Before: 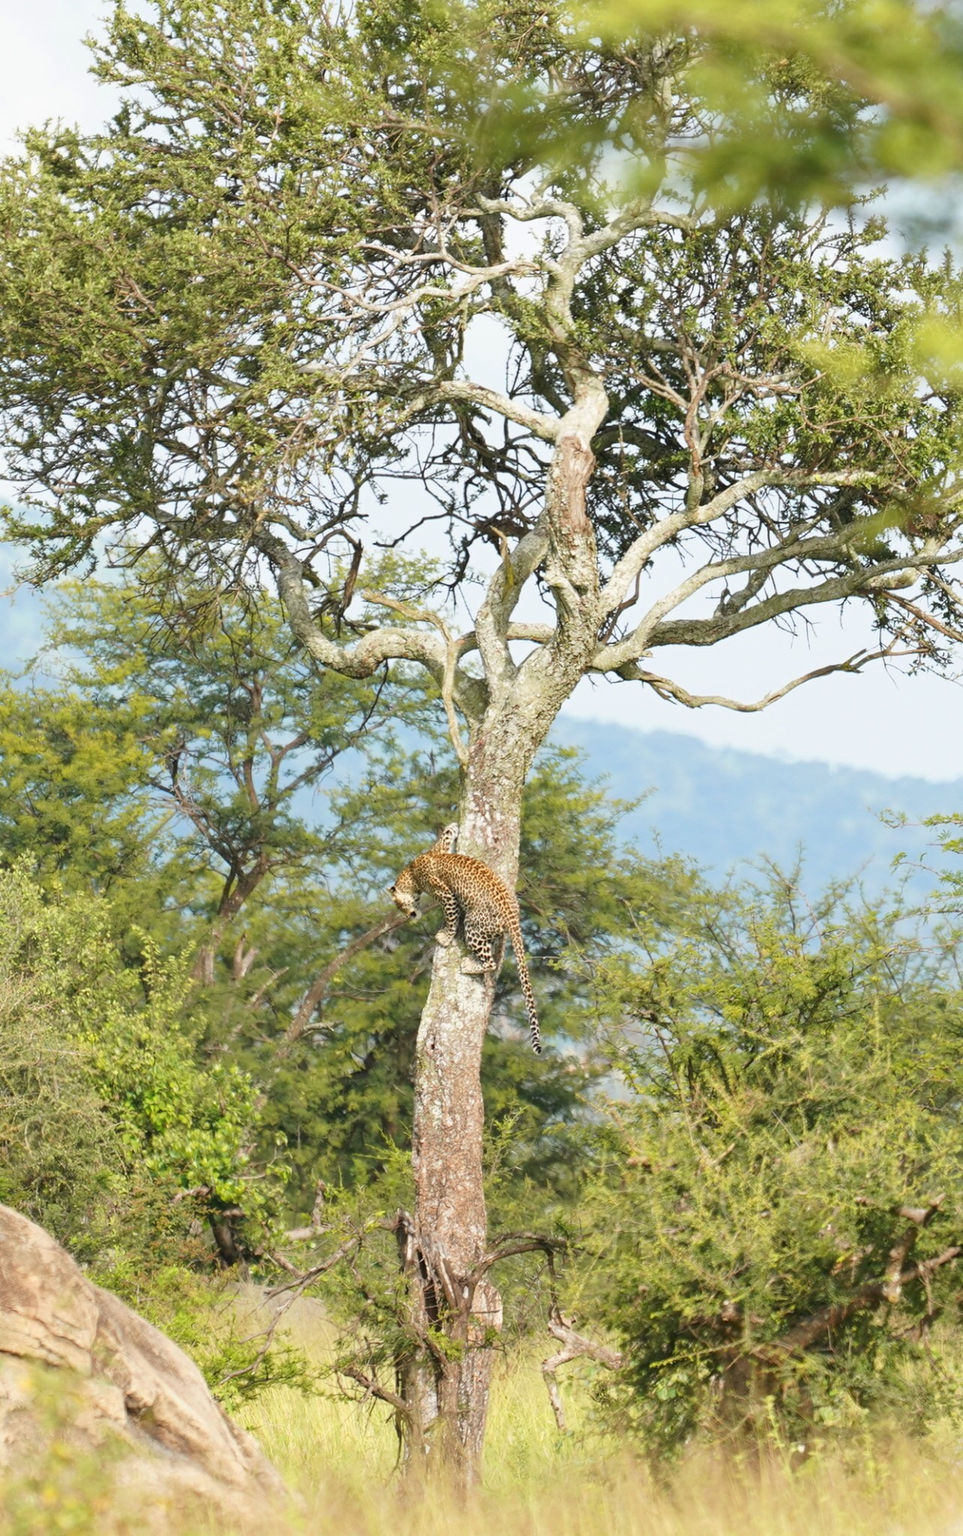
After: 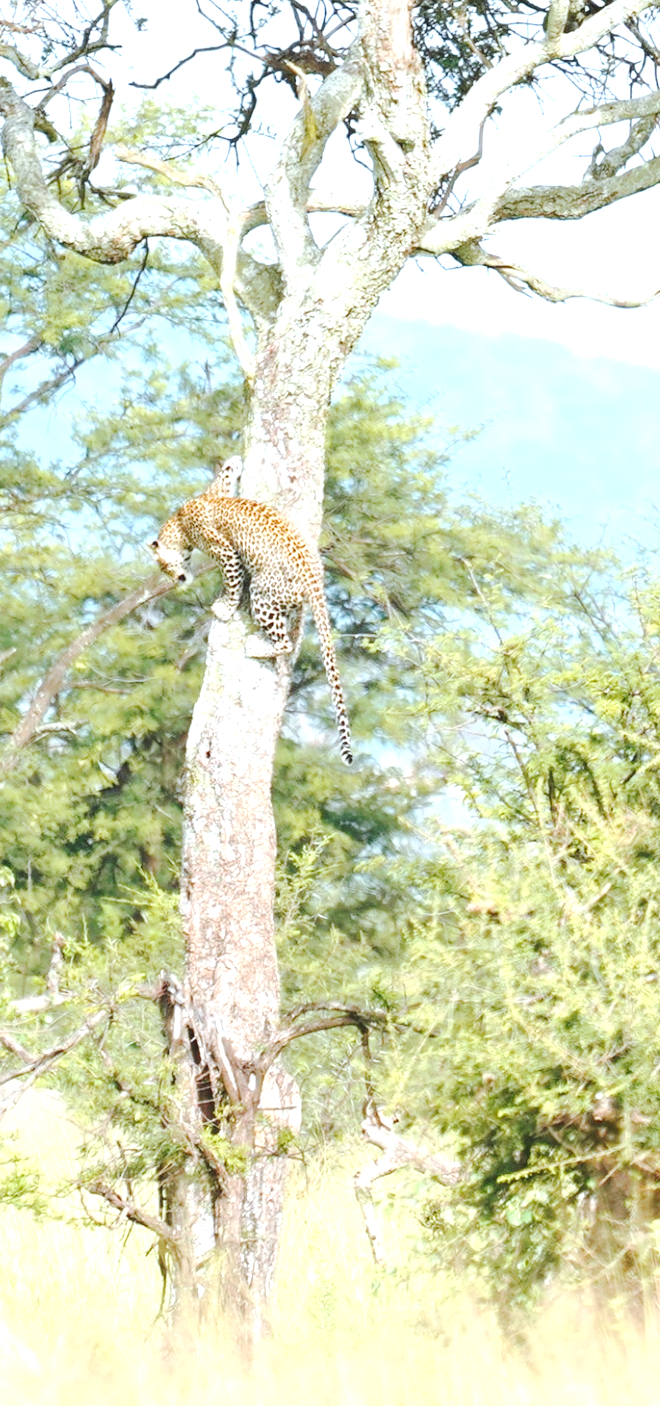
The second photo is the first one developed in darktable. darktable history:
exposure: exposure 1.001 EV, compensate highlight preservation false
color correction: highlights a* -3.87, highlights b* -10.99
tone curve: curves: ch0 [(0, 0) (0.003, 0.076) (0.011, 0.081) (0.025, 0.084) (0.044, 0.092) (0.069, 0.1) (0.1, 0.117) (0.136, 0.144) (0.177, 0.186) (0.224, 0.237) (0.277, 0.306) (0.335, 0.39) (0.399, 0.494) (0.468, 0.574) (0.543, 0.666) (0.623, 0.722) (0.709, 0.79) (0.801, 0.855) (0.898, 0.926) (1, 1)], preserve colors none
crop and rotate: left 28.765%, top 31.324%, right 19.828%
